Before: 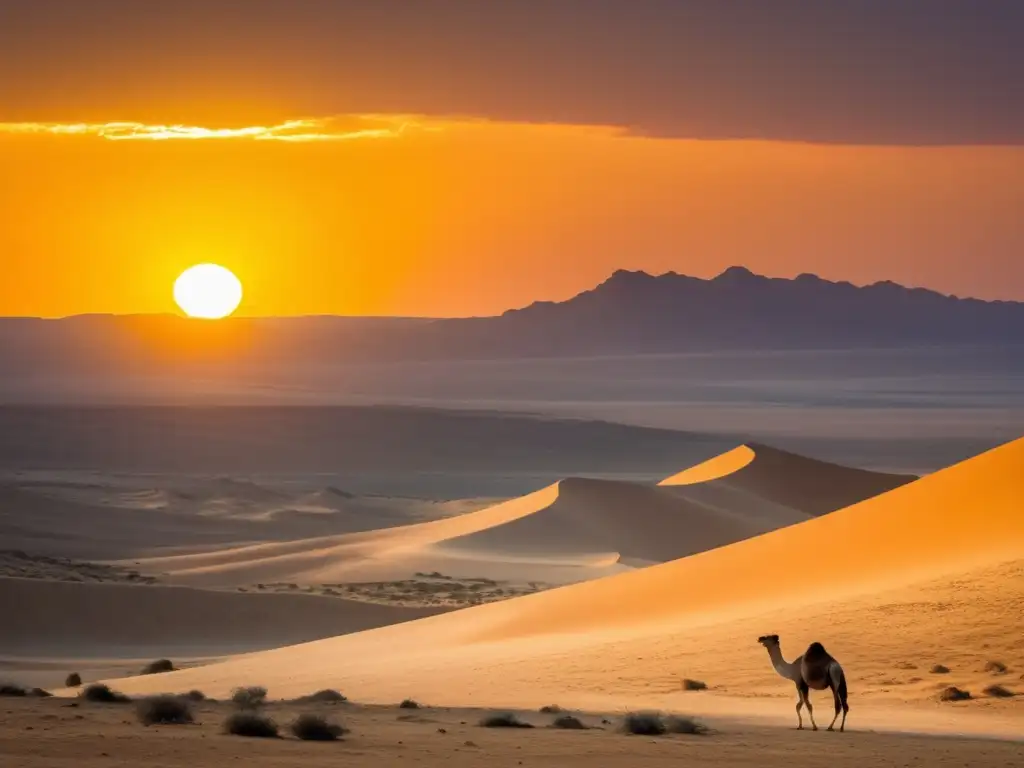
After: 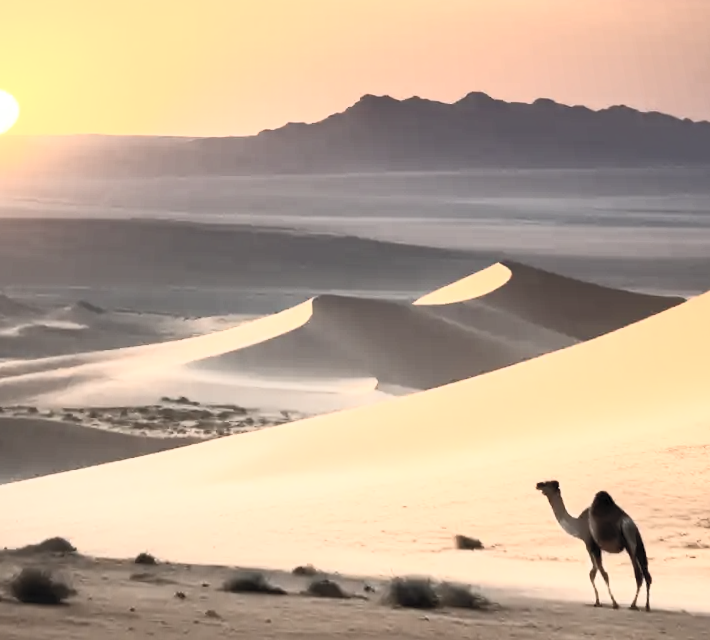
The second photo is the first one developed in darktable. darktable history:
rotate and perspective: rotation 0.72°, lens shift (vertical) -0.352, lens shift (horizontal) -0.051, crop left 0.152, crop right 0.859, crop top 0.019, crop bottom 0.964
crop: left 16.315%, top 14.246%
color correction: saturation 0.8
contrast brightness saturation: contrast 0.57, brightness 0.57, saturation -0.34
